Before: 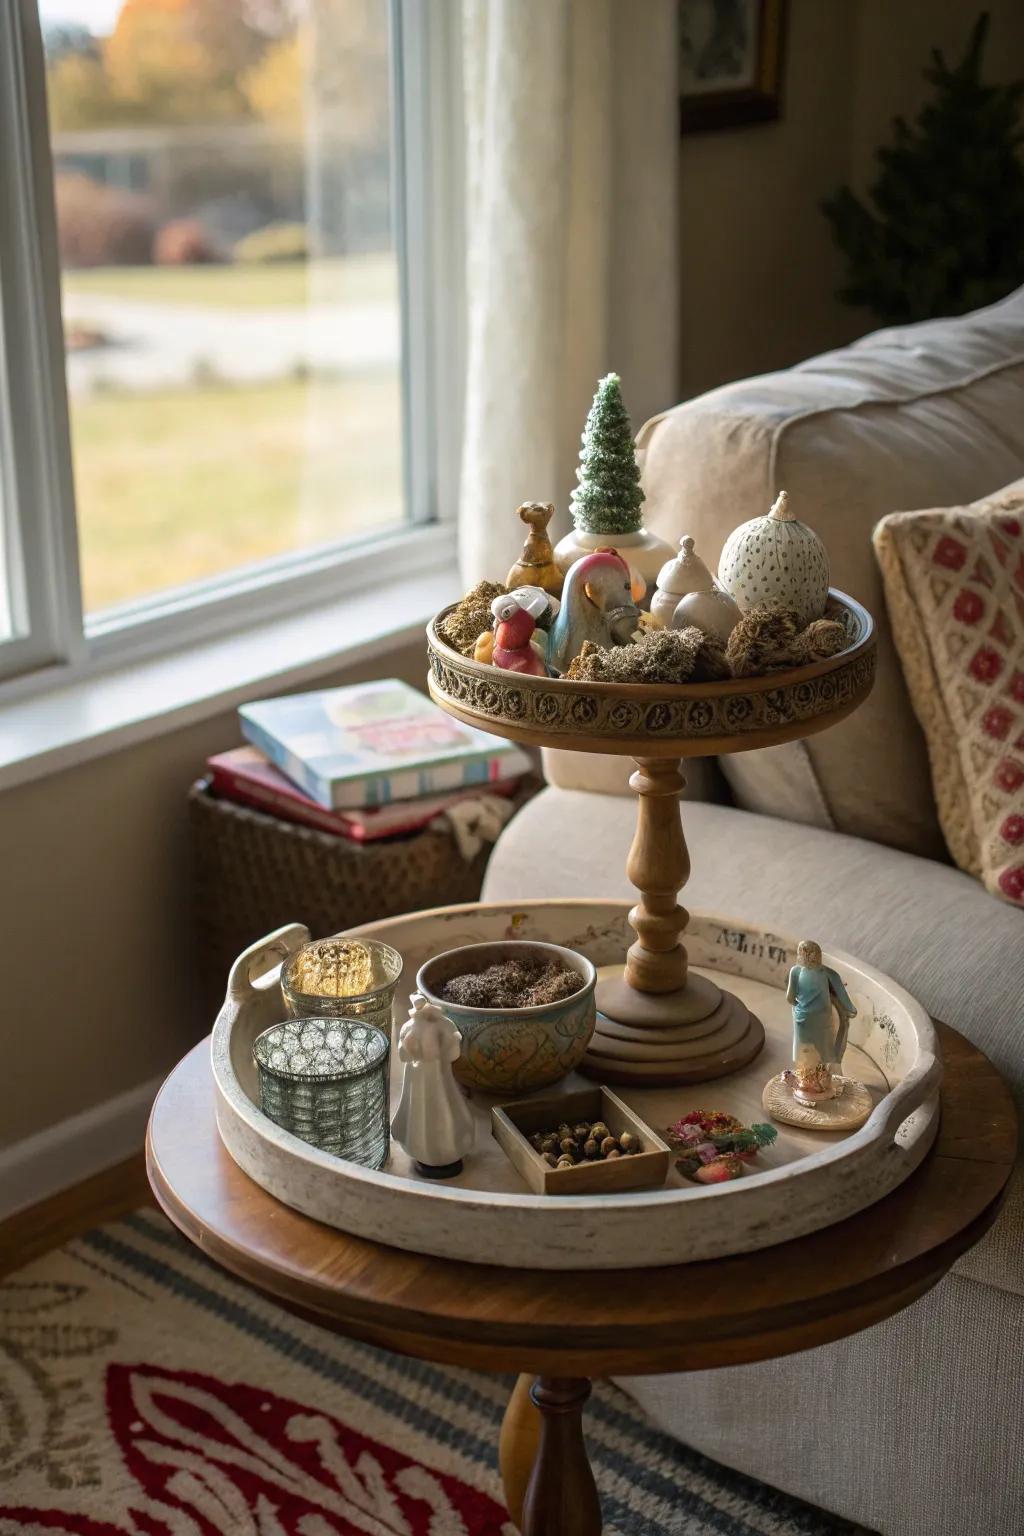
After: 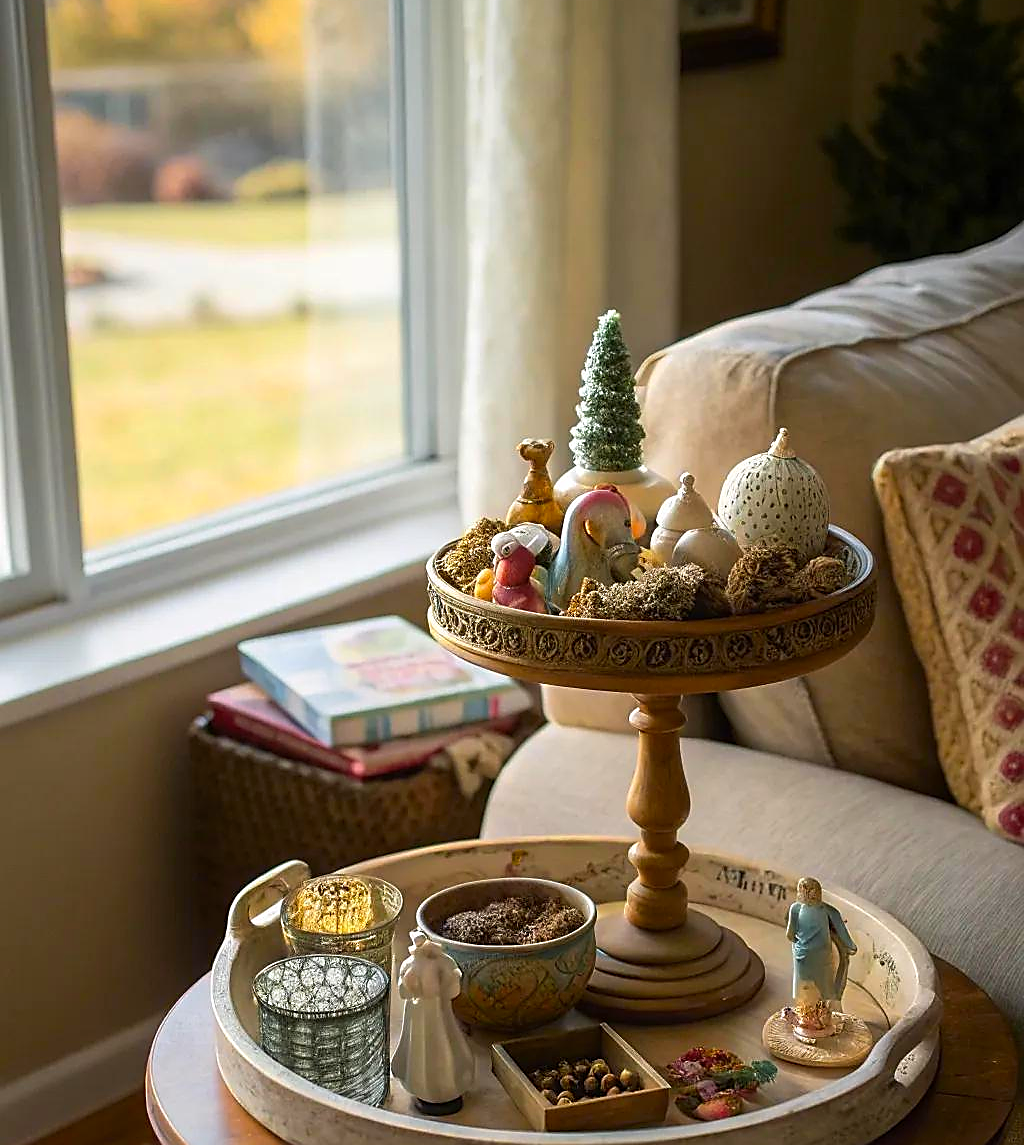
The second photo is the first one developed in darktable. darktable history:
crop: top 4.15%, bottom 21.304%
sharpen: radius 1.419, amount 1.251, threshold 0.677
color zones: curves: ch0 [(0.224, 0.526) (0.75, 0.5)]; ch1 [(0.055, 0.526) (0.224, 0.761) (0.377, 0.526) (0.75, 0.5)]
